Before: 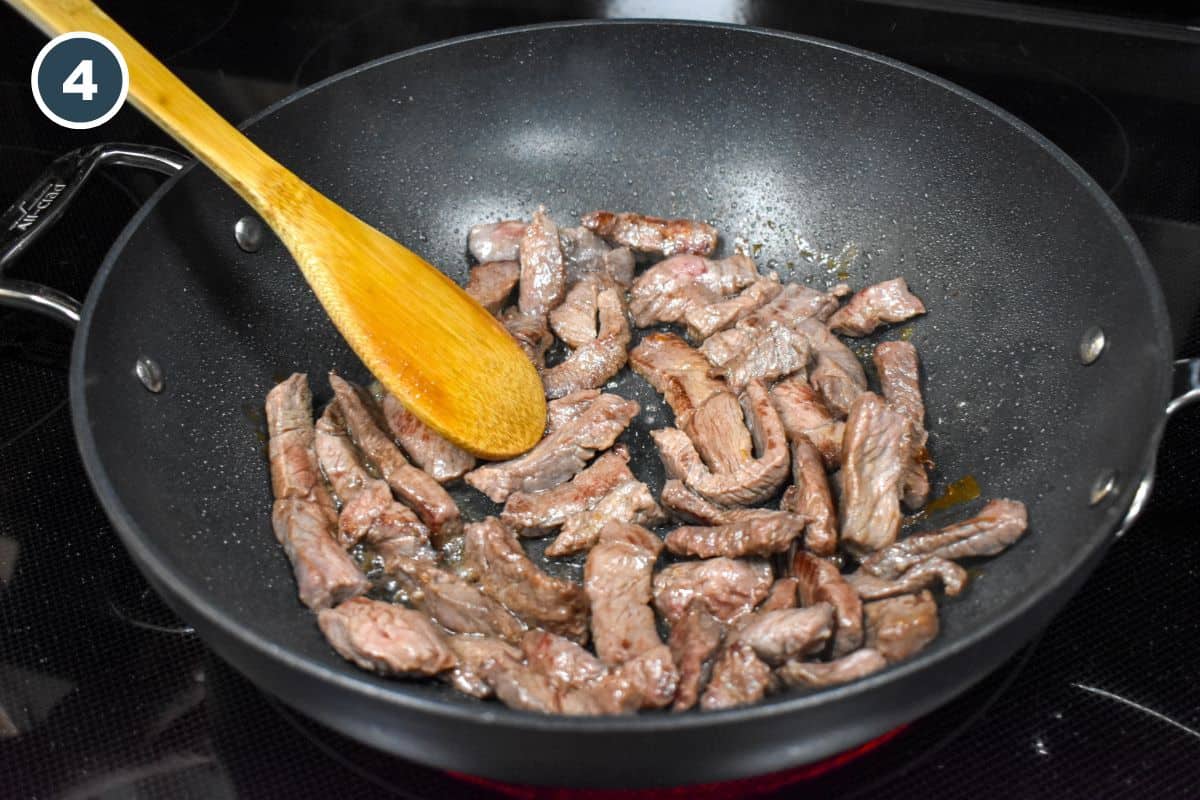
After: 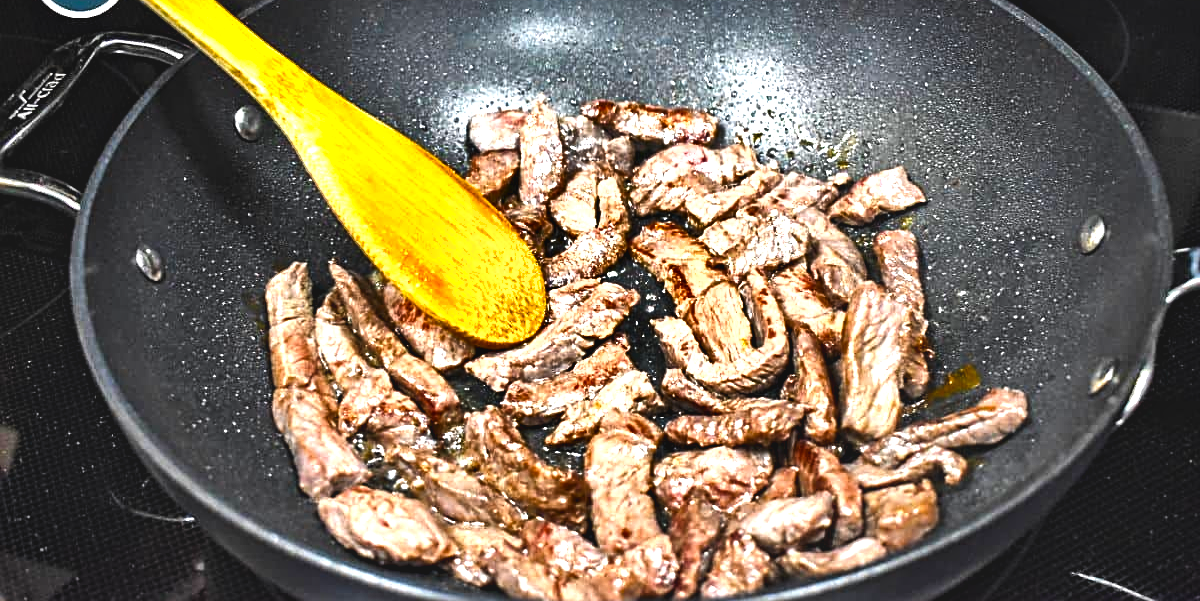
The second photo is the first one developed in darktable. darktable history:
vignetting: saturation 0.37, unbound false
crop: top 13.892%, bottom 10.915%
sharpen: on, module defaults
tone equalizer: -8 EV -0.449 EV, -7 EV -0.36 EV, -6 EV -0.35 EV, -5 EV -0.206 EV, -3 EV 0.206 EV, -2 EV 0.355 EV, -1 EV 0.408 EV, +0 EV 0.424 EV, edges refinement/feathering 500, mask exposure compensation -1.57 EV, preserve details no
contrast equalizer: octaves 7, y [[0.5, 0.501, 0.525, 0.597, 0.58, 0.514], [0.5 ×6], [0.5 ×6], [0 ×6], [0 ×6]]
shadows and highlights: white point adjustment -3.65, highlights -63.44, soften with gaussian
color balance rgb: global offset › luminance 0.718%, perceptual saturation grading › global saturation -2.038%, perceptual saturation grading › highlights -7.624%, perceptual saturation grading › mid-tones 7.856%, perceptual saturation grading › shadows 3.931%, perceptual brilliance grading › global brilliance 12.044%, global vibrance 45.23%
exposure: exposure 0.351 EV, compensate highlight preservation false
